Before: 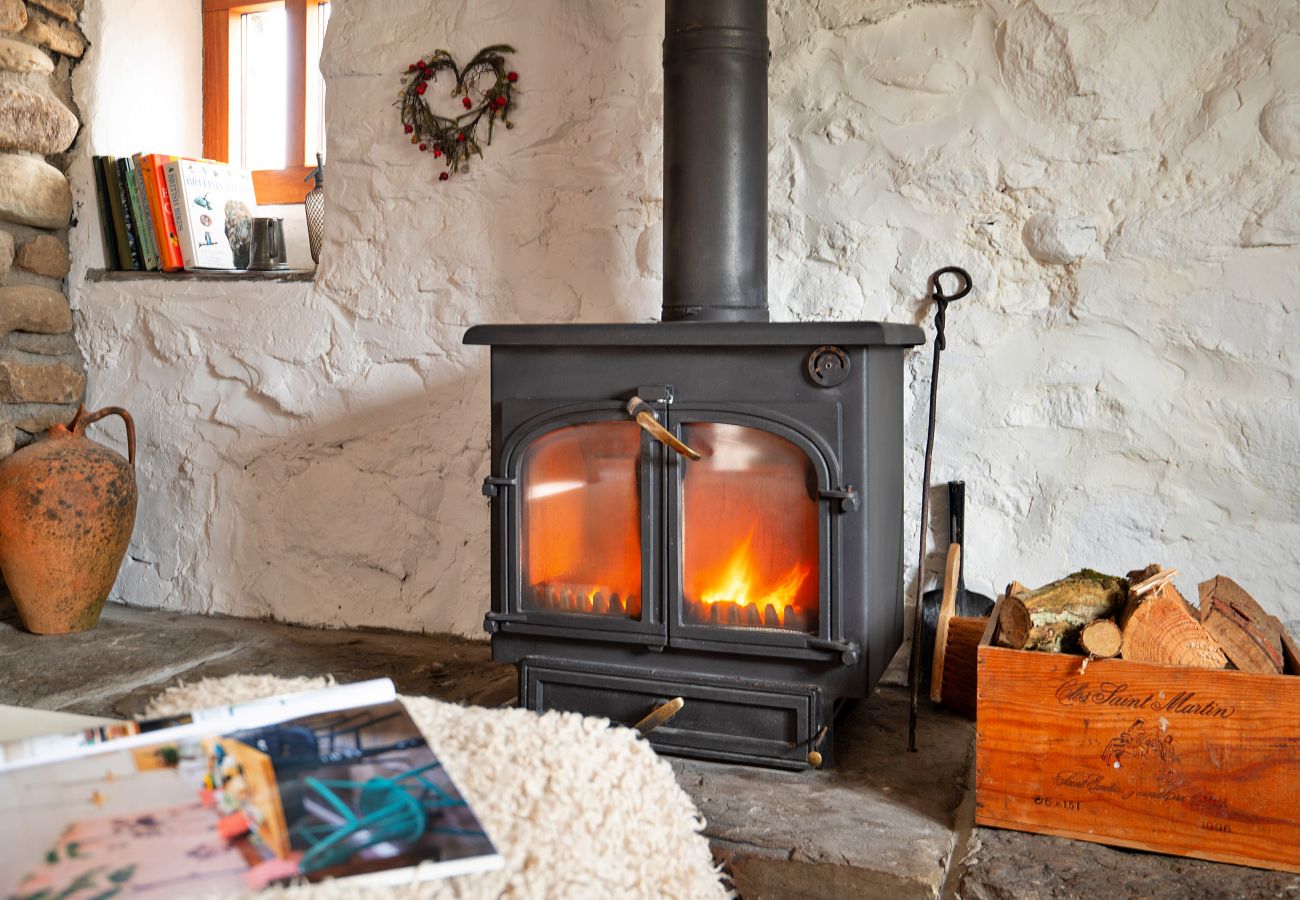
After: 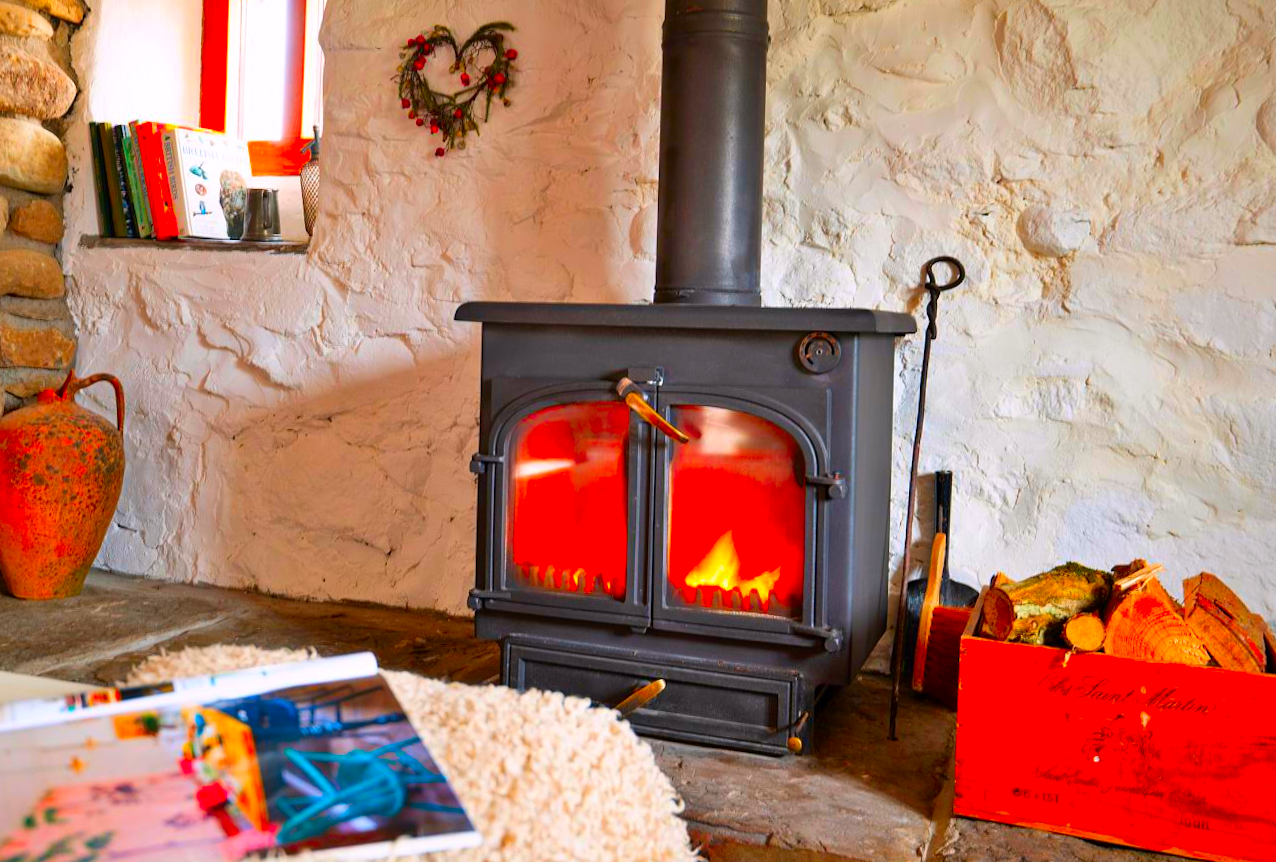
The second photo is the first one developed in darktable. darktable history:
rotate and perspective: rotation 1.57°, crop left 0.018, crop right 0.982, crop top 0.039, crop bottom 0.961
color correction: highlights a* 1.59, highlights b* -1.7, saturation 2.48
exposure: compensate highlight preservation false
